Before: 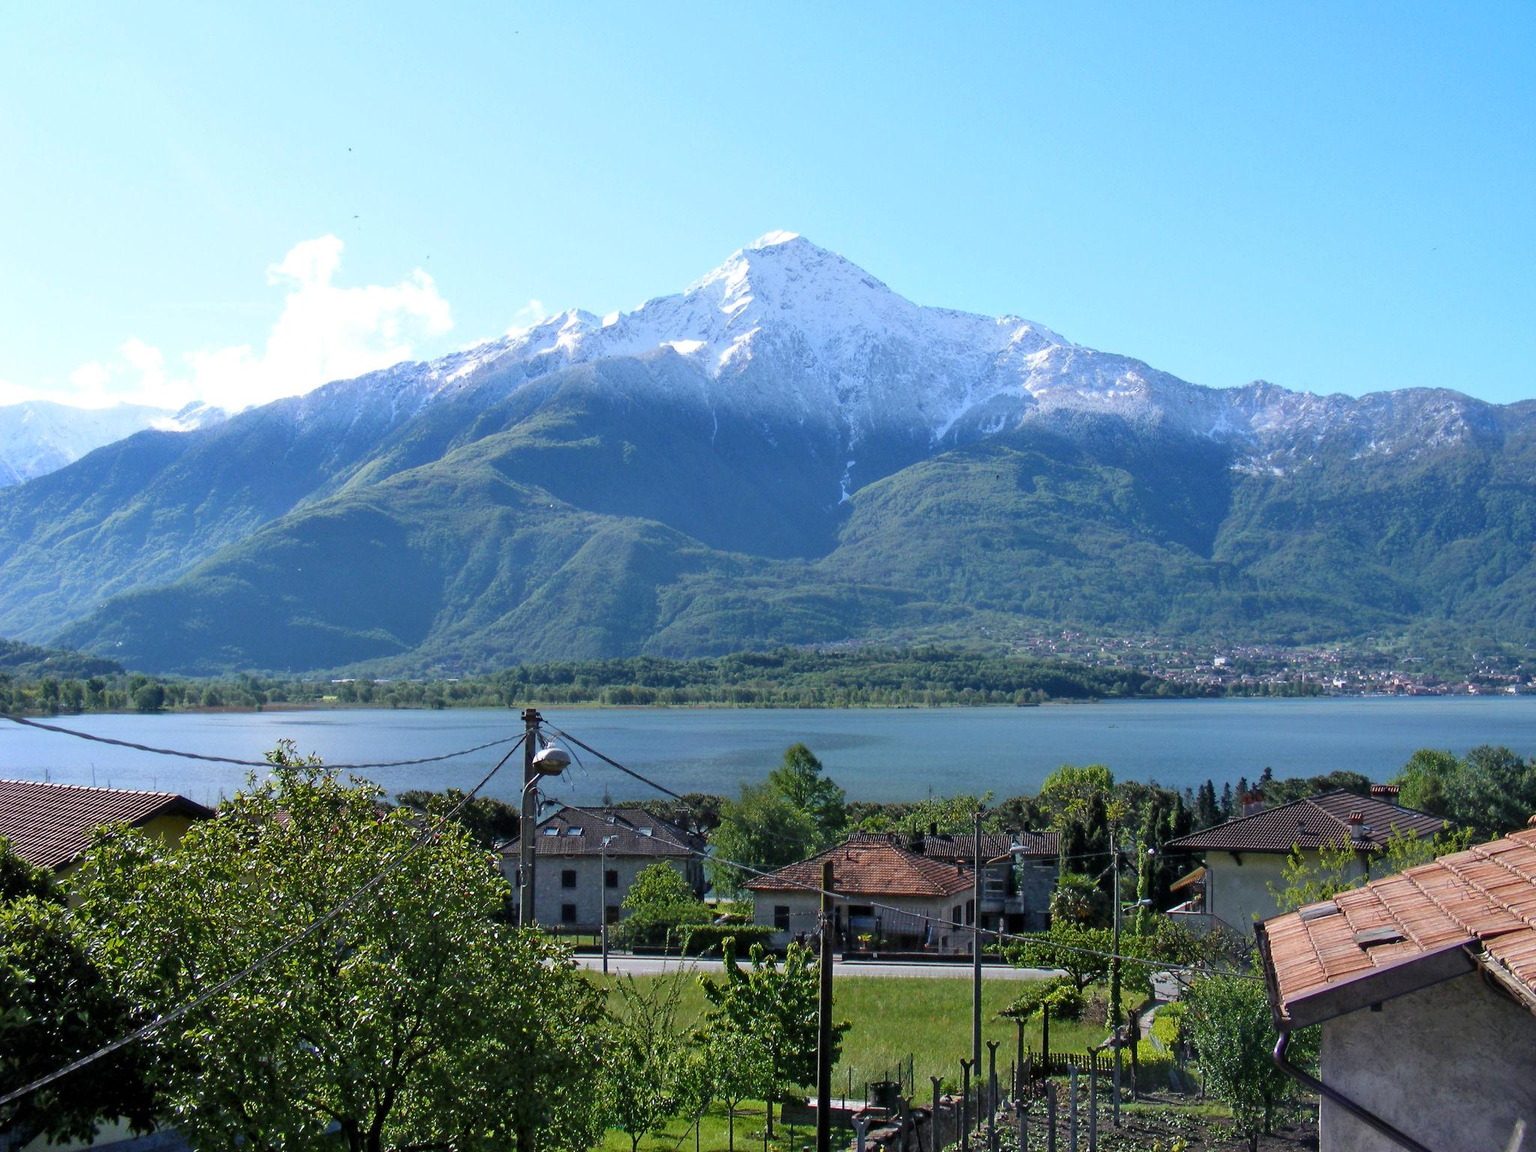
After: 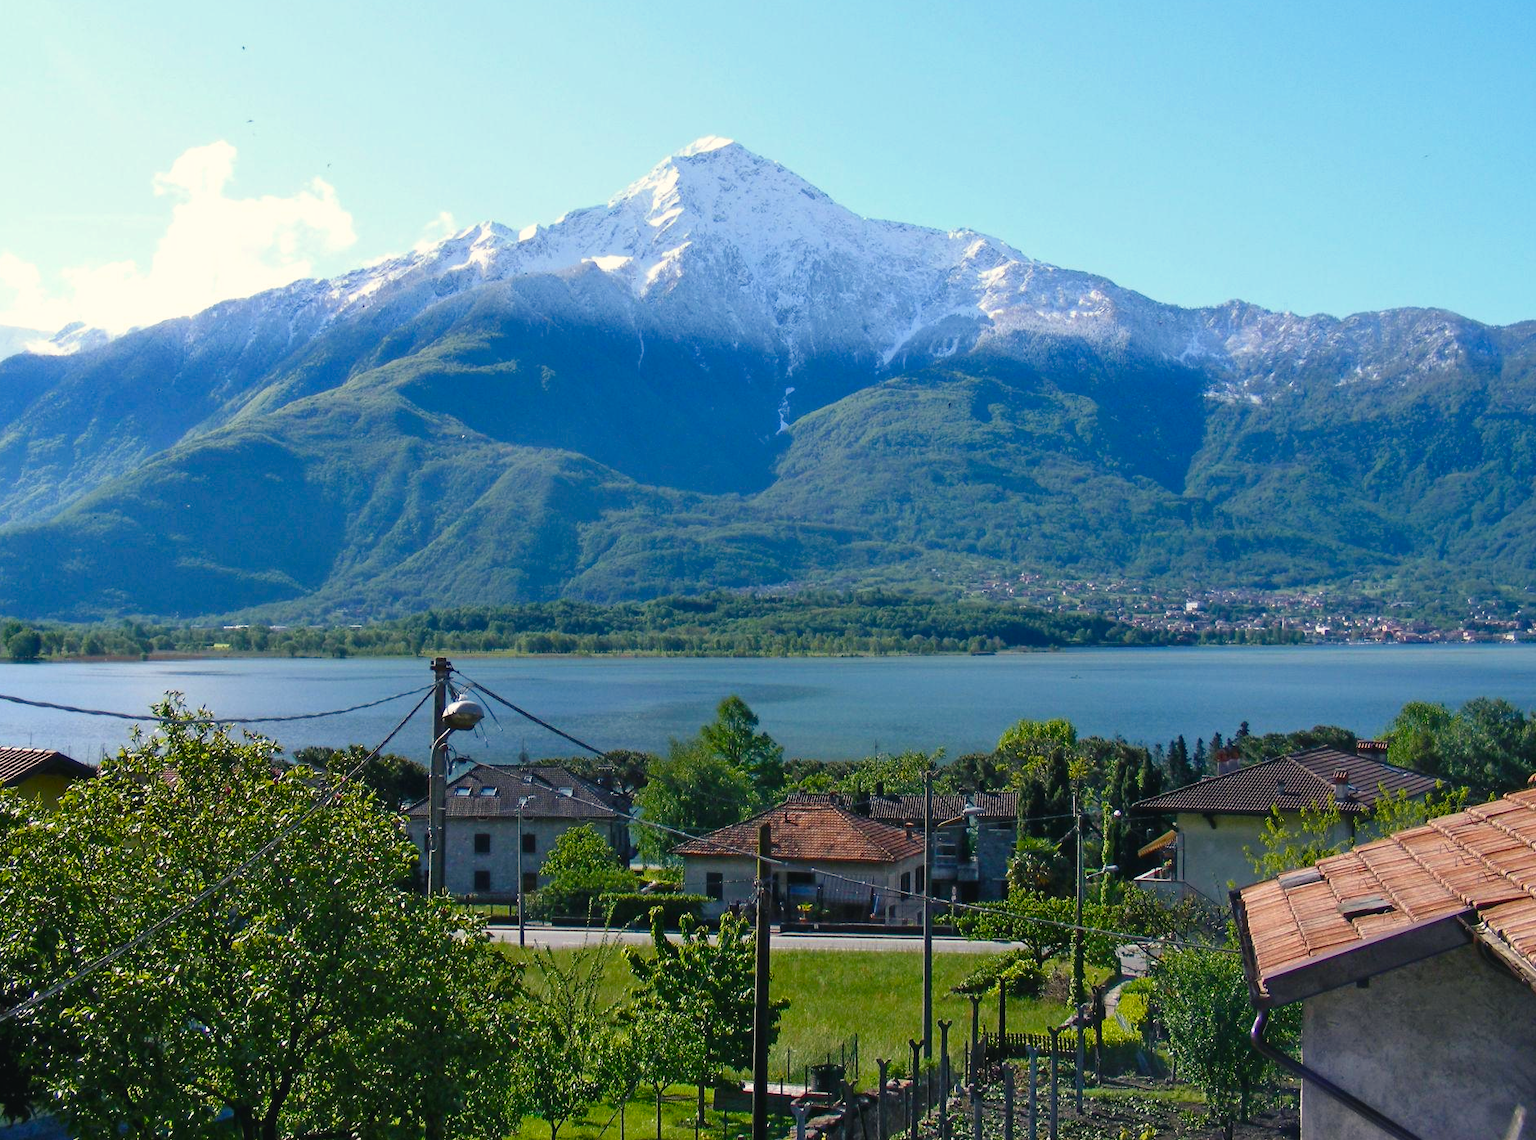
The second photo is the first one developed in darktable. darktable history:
color balance rgb: shadows lift › chroma 2%, shadows lift › hue 219.6°, power › hue 313.2°, highlights gain › chroma 3%, highlights gain › hue 75.6°, global offset › luminance 0.5%, perceptual saturation grading › global saturation 15.33%, perceptual saturation grading › highlights -19.33%, perceptual saturation grading › shadows 20%, global vibrance 20%
tone equalizer: on, module defaults
crop and rotate: left 8.262%, top 9.226%
contrast brightness saturation: contrast 0.03, brightness -0.04
